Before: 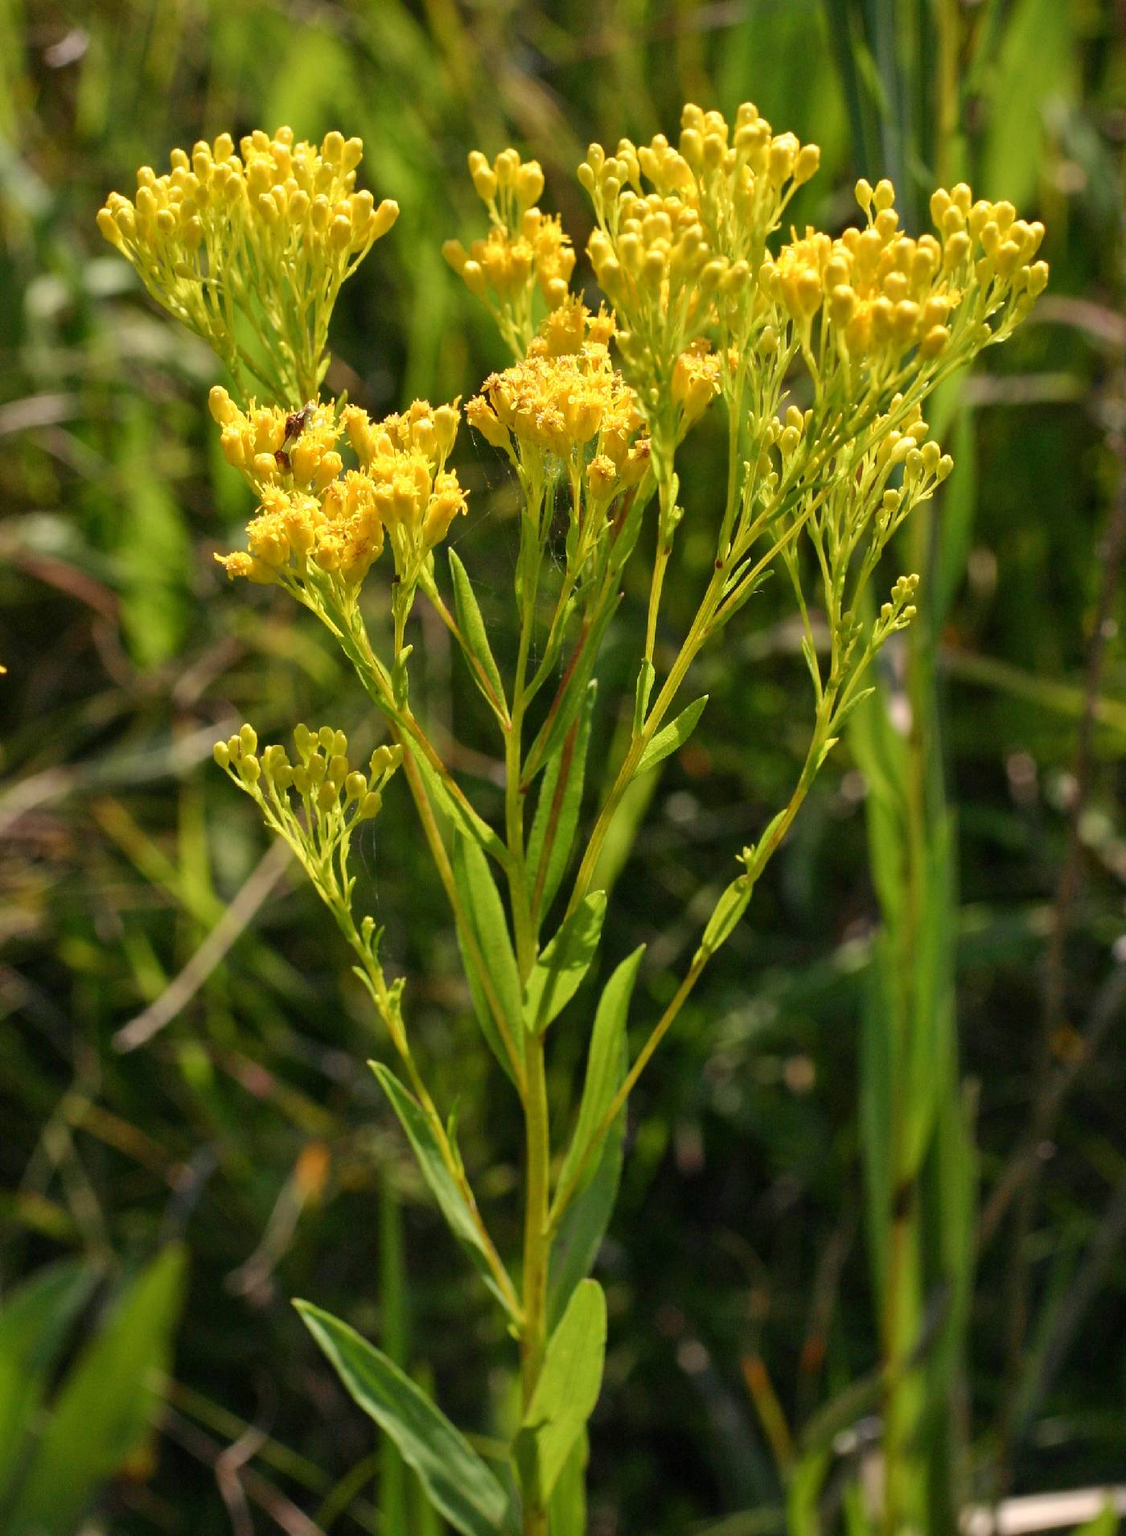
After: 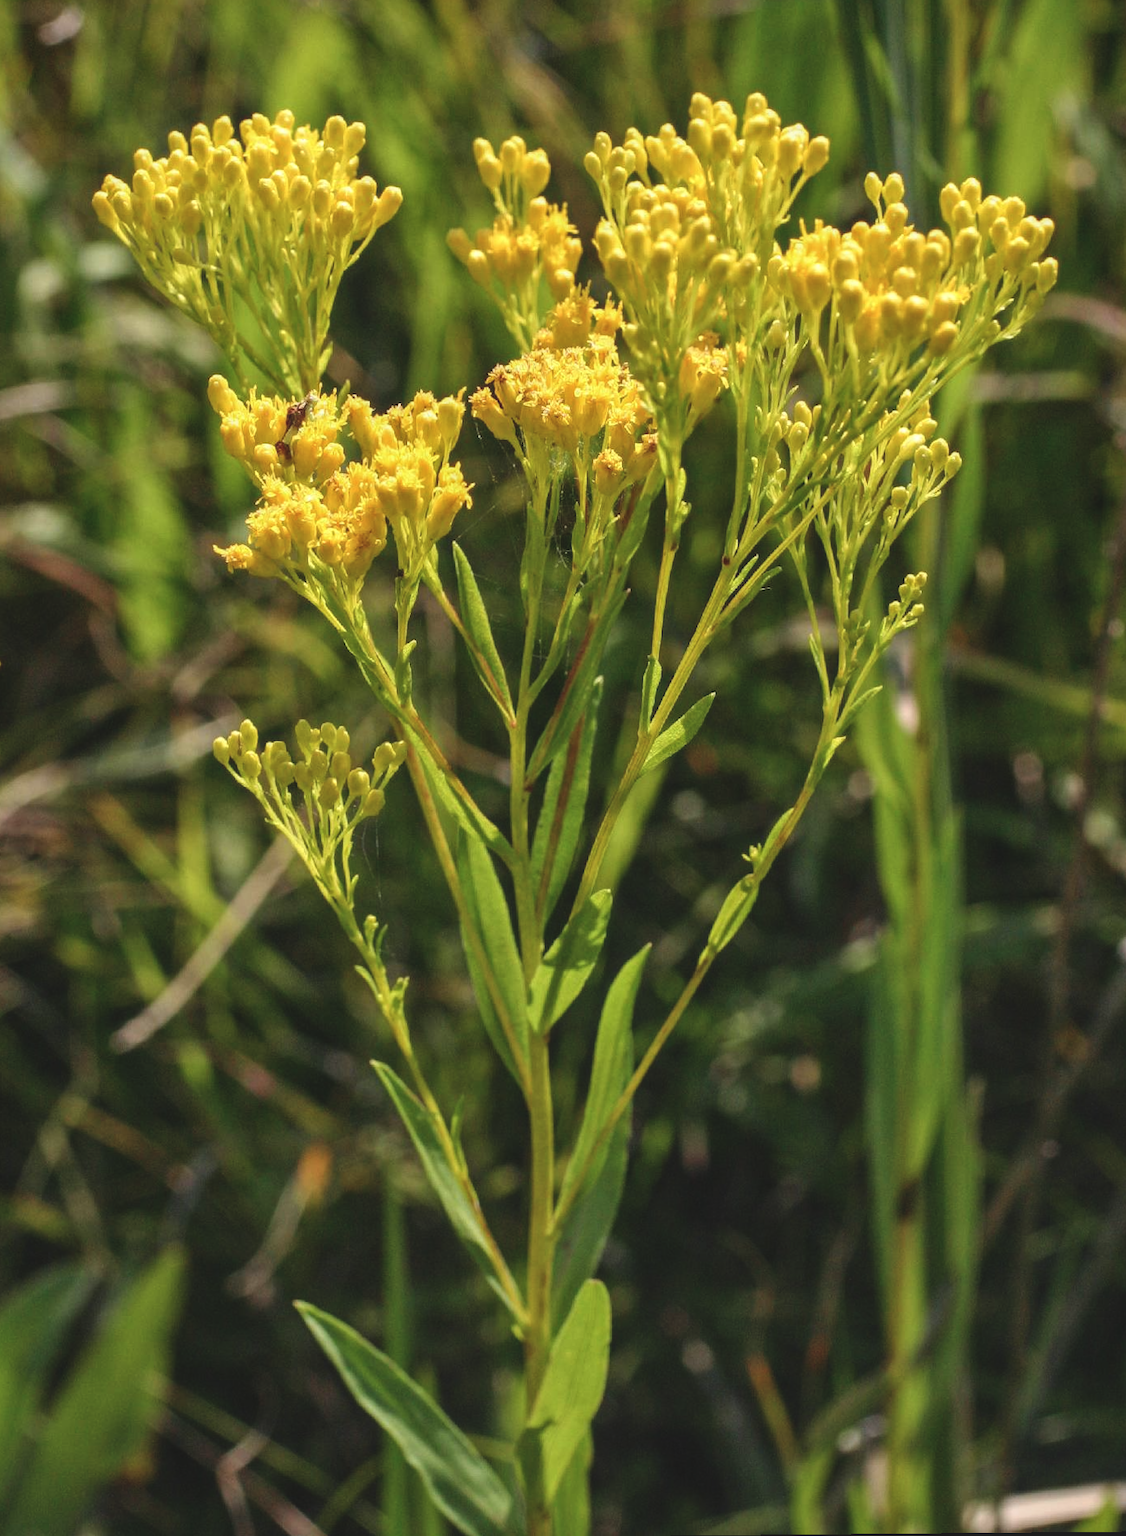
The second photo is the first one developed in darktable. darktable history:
local contrast: on, module defaults
exposure: black level correction -0.014, exposure -0.193 EV, compensate highlight preservation false
rotate and perspective: rotation 0.174°, lens shift (vertical) 0.013, lens shift (horizontal) 0.019, shear 0.001, automatic cropping original format, crop left 0.007, crop right 0.991, crop top 0.016, crop bottom 0.997
